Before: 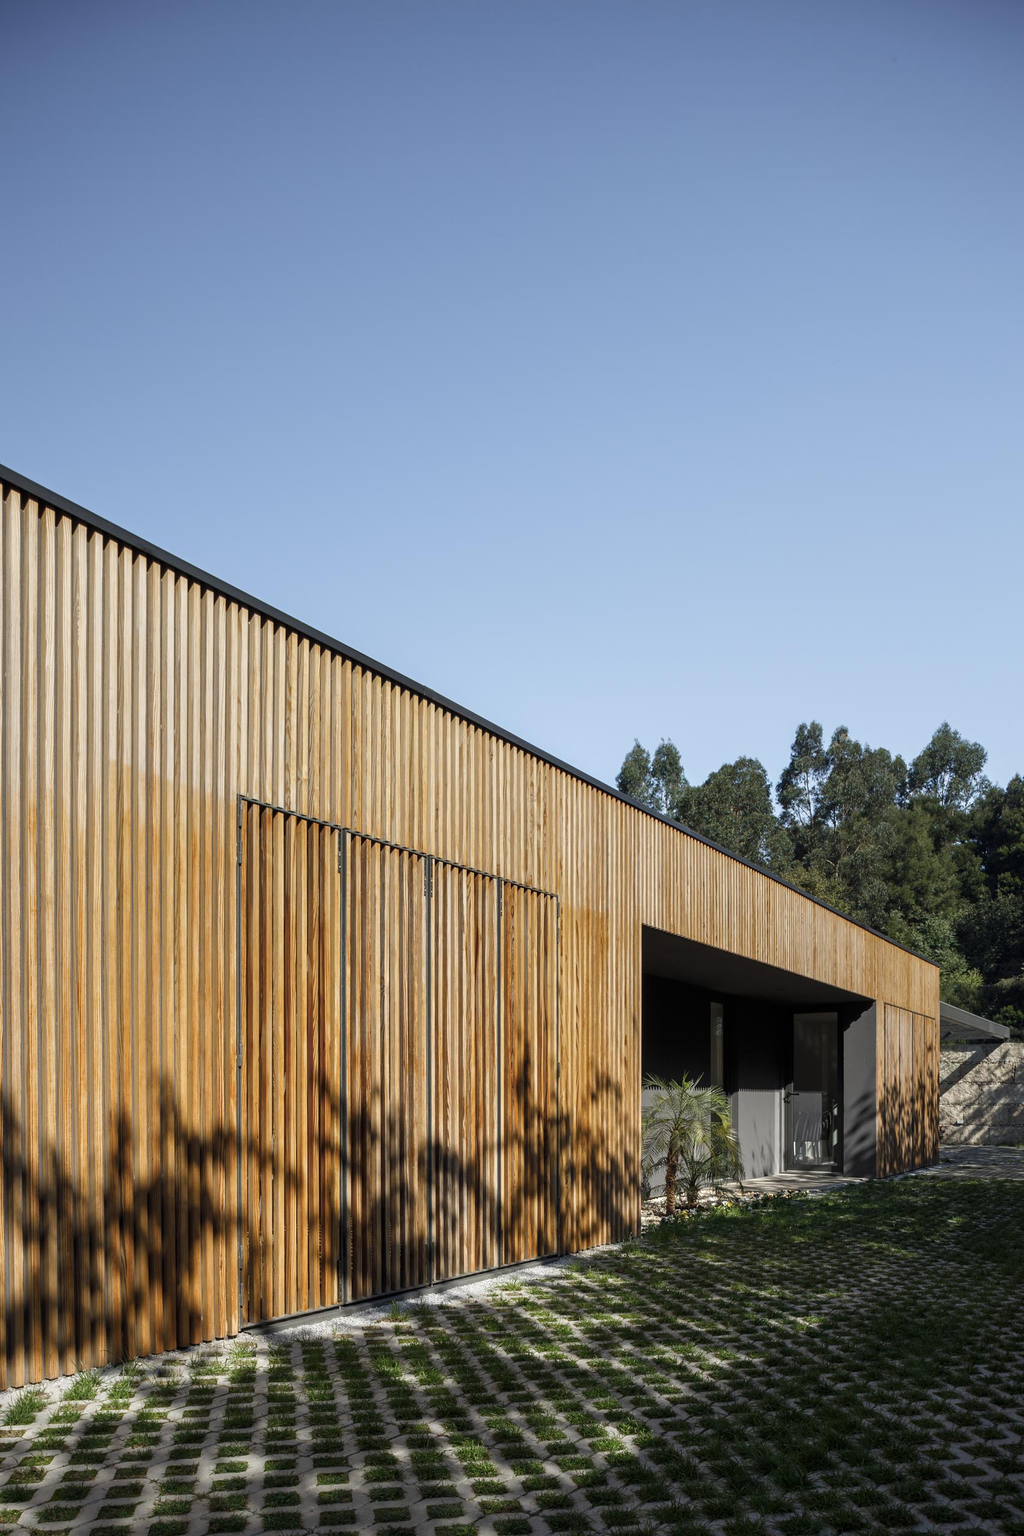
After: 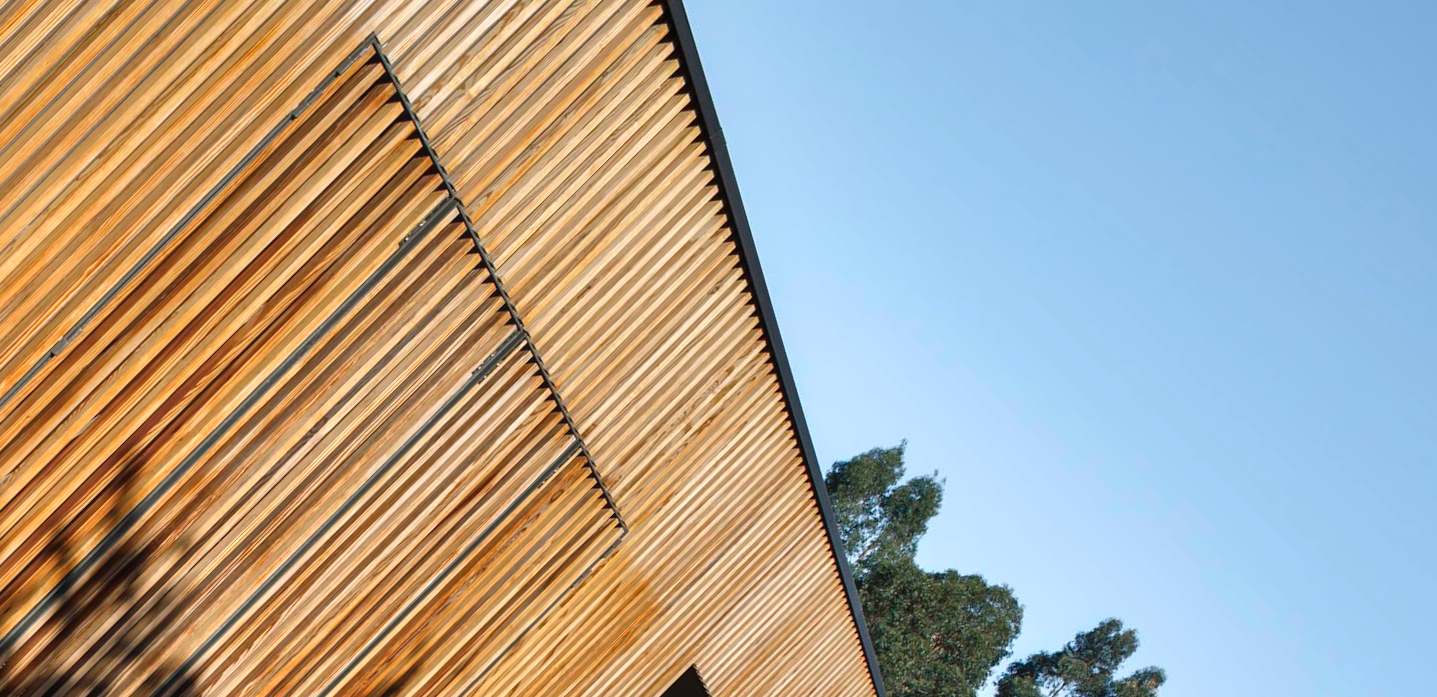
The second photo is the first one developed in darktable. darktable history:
exposure: exposure 0.297 EV, compensate exposure bias true, compensate highlight preservation false
crop and rotate: angle -45.37°, top 16.151%, right 0.881%, bottom 11.68%
contrast equalizer: y [[0.5, 0.542, 0.583, 0.625, 0.667, 0.708], [0.5 ×6], [0.5 ×6], [0 ×6], [0 ×6]], mix -0.187
shadows and highlights: white point adjustment 0.842, soften with gaussian
